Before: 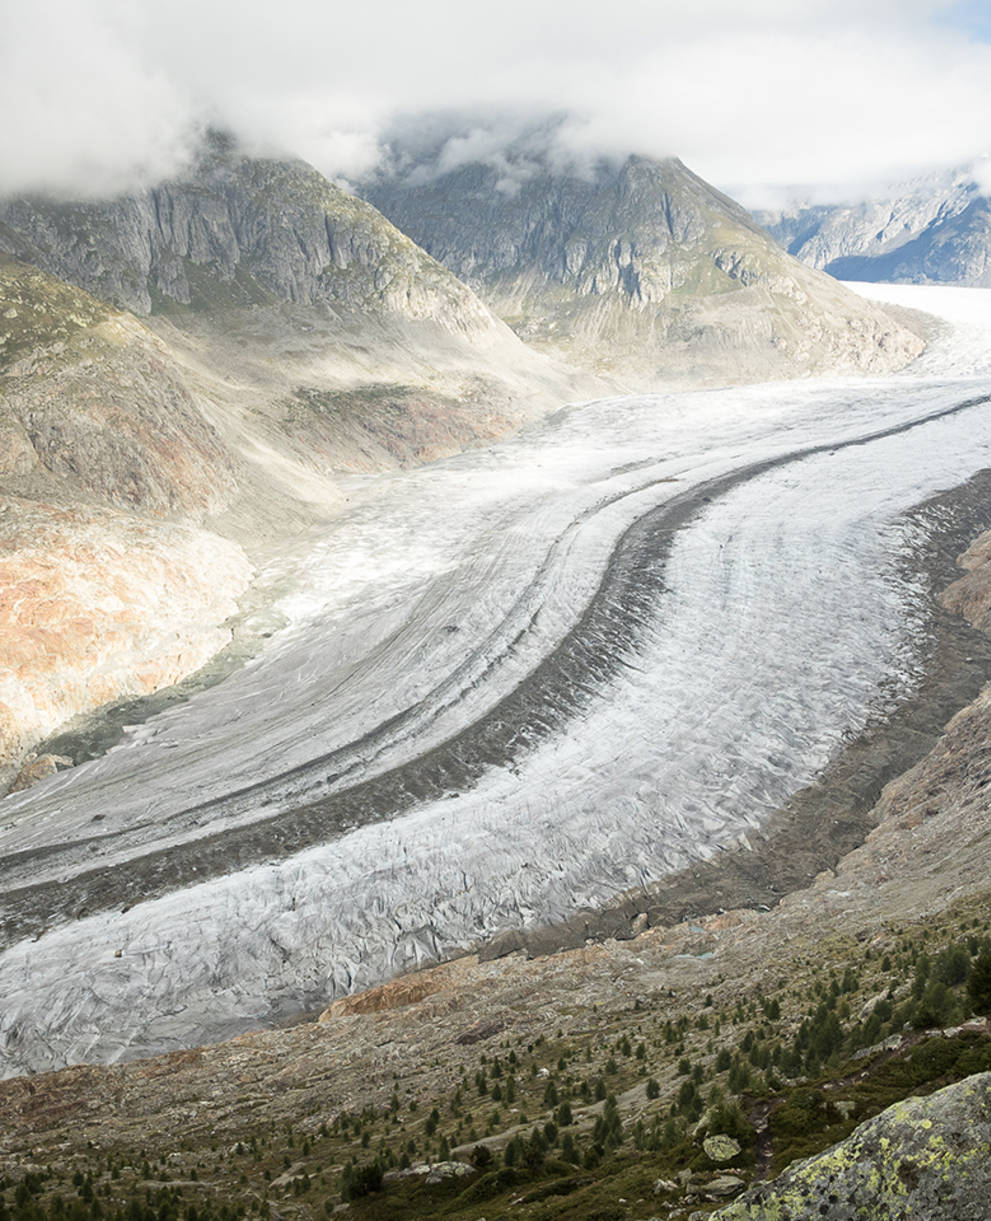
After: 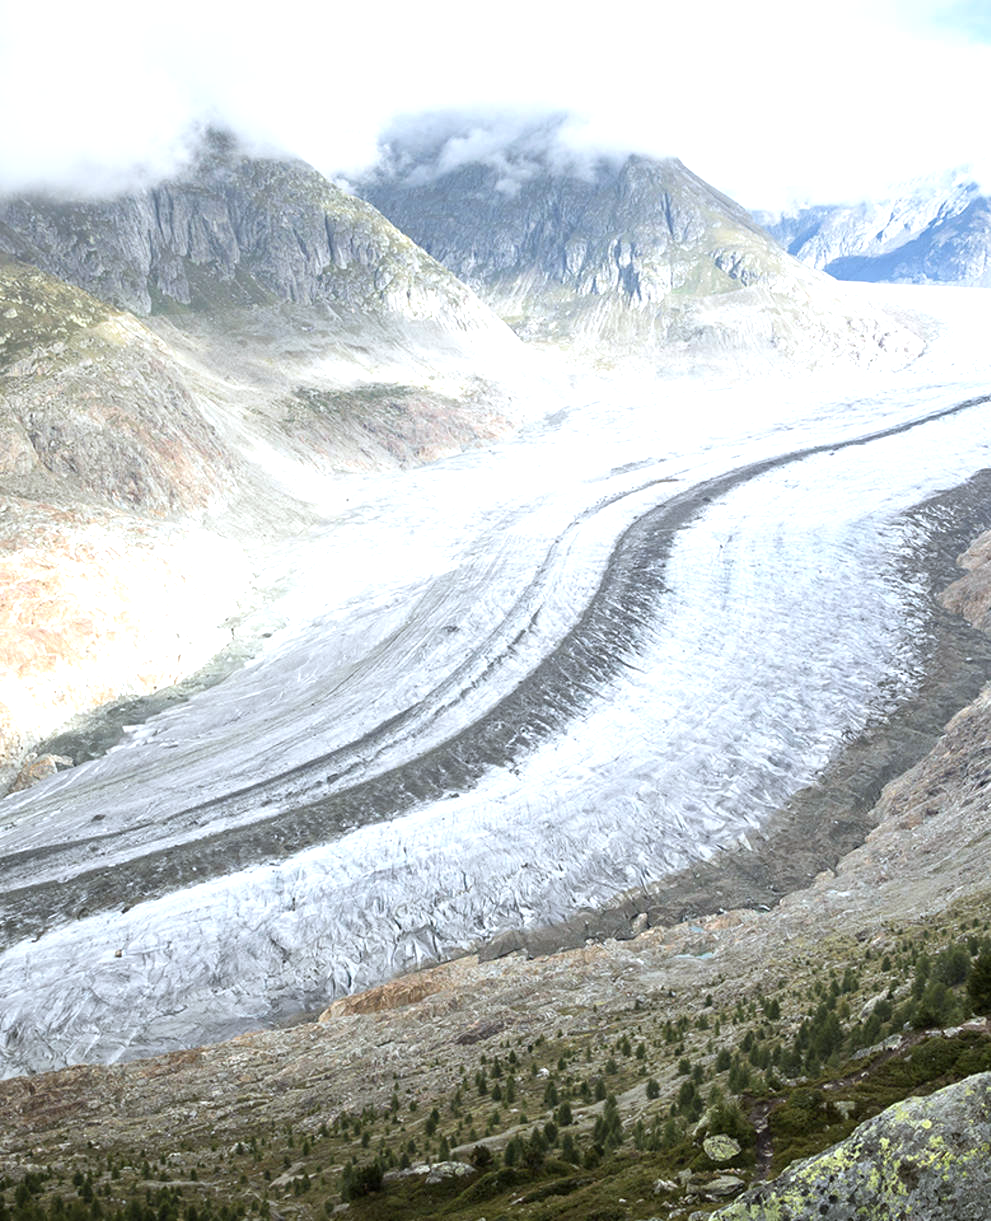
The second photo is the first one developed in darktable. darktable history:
white balance: red 0.954, blue 1.079
exposure: exposure 0.564 EV, compensate highlight preservation false
